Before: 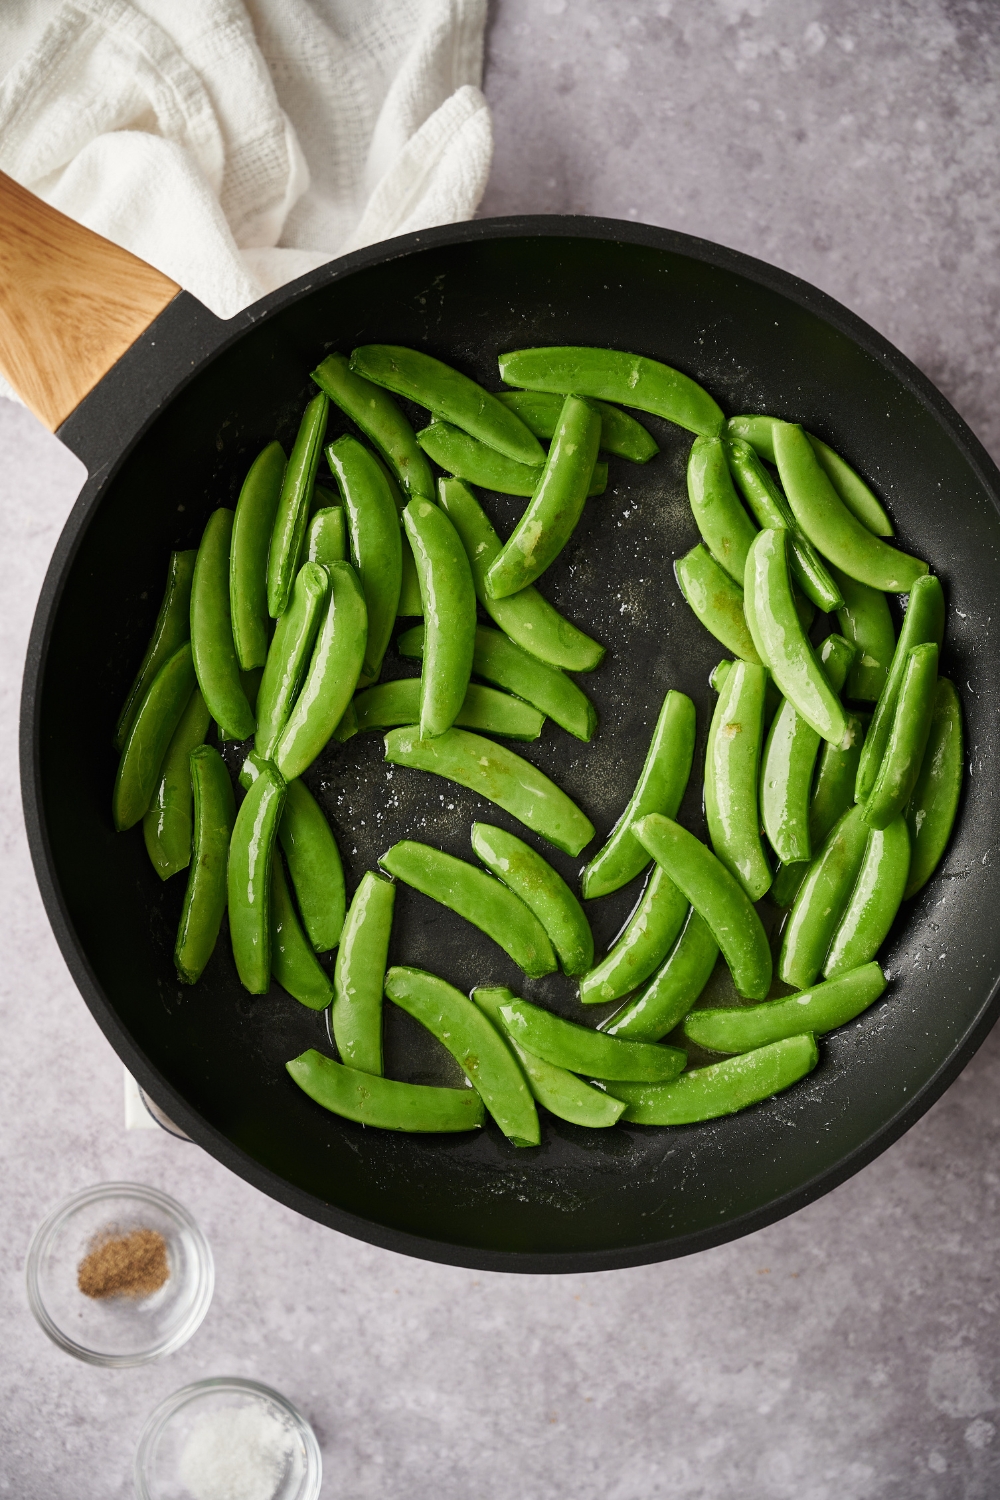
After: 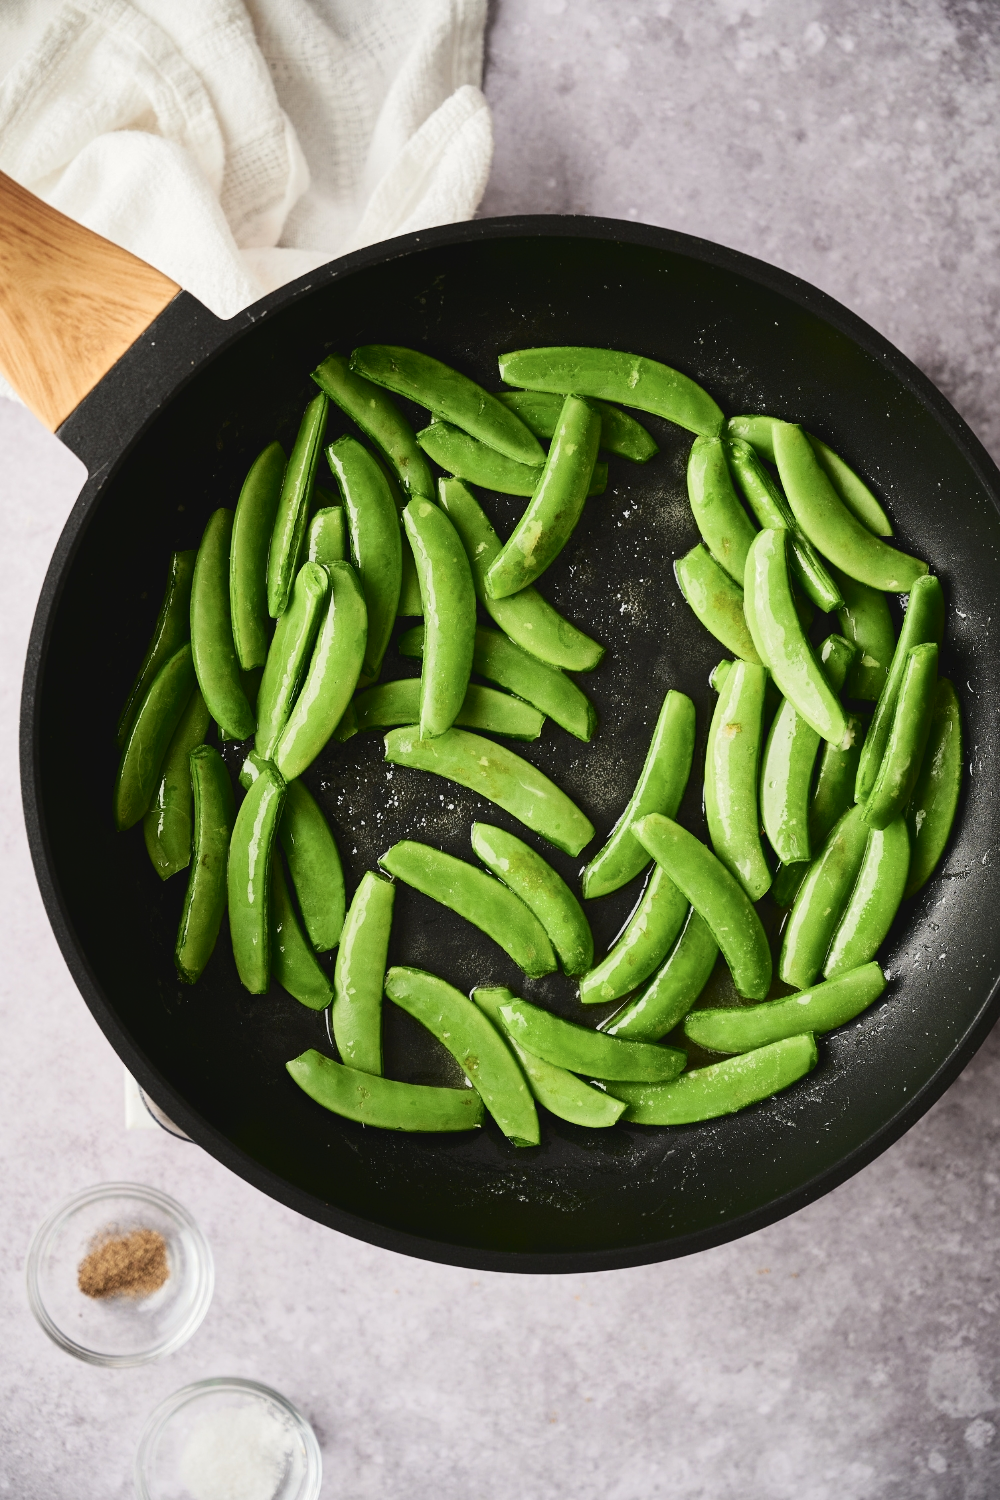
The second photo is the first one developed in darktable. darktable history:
tone equalizer: -7 EV 0.132 EV, edges refinement/feathering 500, mask exposure compensation -1.57 EV, preserve details no
tone curve: curves: ch0 [(0, 0) (0.003, 0.042) (0.011, 0.043) (0.025, 0.047) (0.044, 0.059) (0.069, 0.07) (0.1, 0.085) (0.136, 0.107) (0.177, 0.139) (0.224, 0.185) (0.277, 0.258) (0.335, 0.34) (0.399, 0.434) (0.468, 0.526) (0.543, 0.623) (0.623, 0.709) (0.709, 0.794) (0.801, 0.866) (0.898, 0.919) (1, 1)], color space Lab, independent channels, preserve colors none
contrast equalizer: octaves 7, y [[0.5 ×6], [0.5 ×6], [0.5, 0.5, 0.501, 0.545, 0.707, 0.863], [0 ×6], [0 ×6]]
